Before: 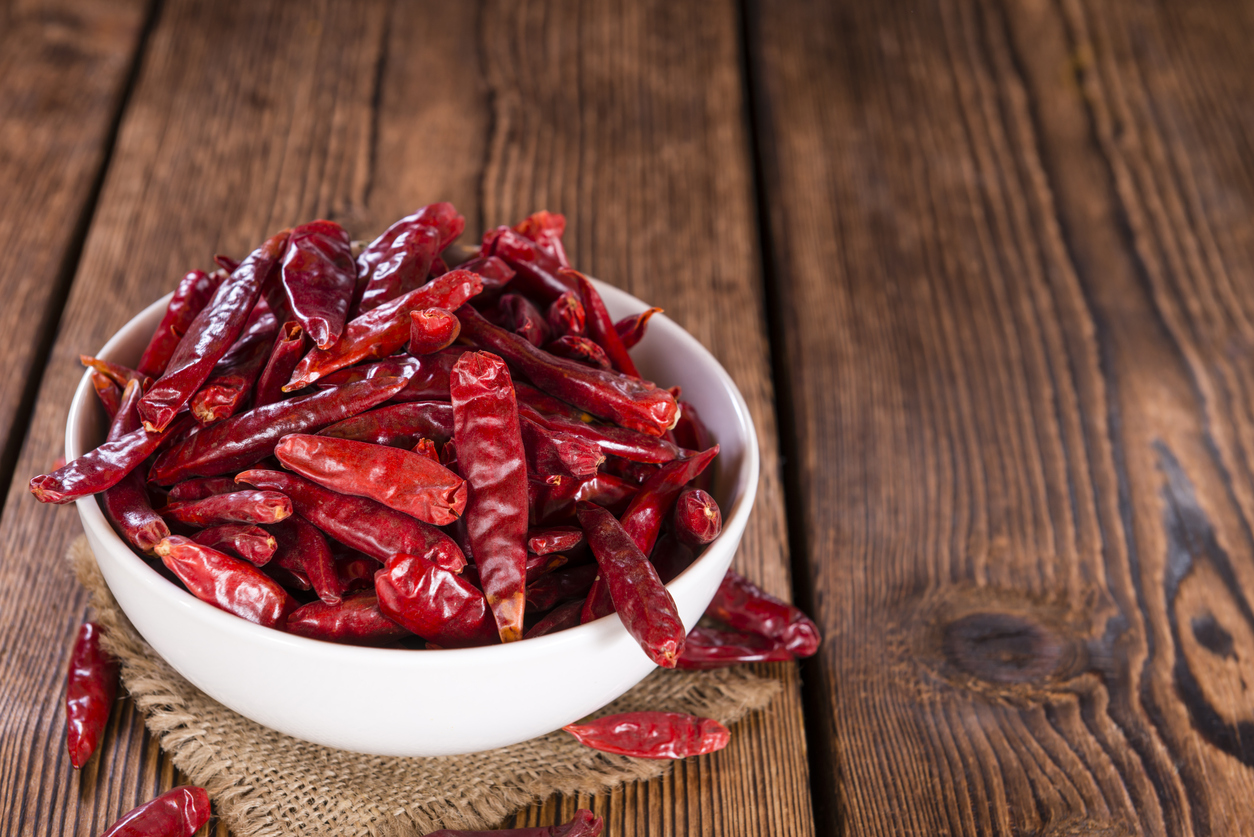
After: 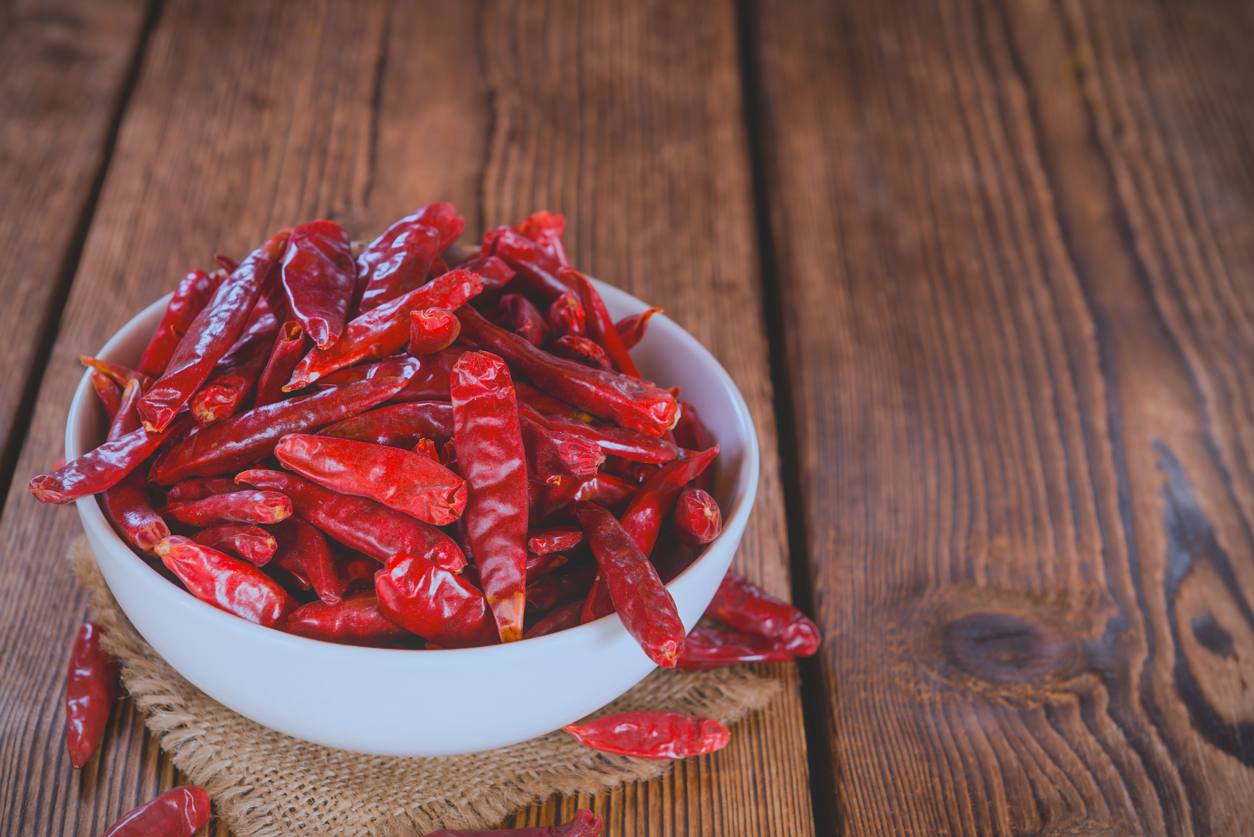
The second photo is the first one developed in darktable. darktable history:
contrast brightness saturation: contrast -0.28
contrast equalizer: octaves 7, y [[0.502, 0.505, 0.512, 0.529, 0.564, 0.588], [0.5 ×6], [0.502, 0.505, 0.512, 0.529, 0.564, 0.588], [0, 0.001, 0.001, 0.004, 0.008, 0.011], [0, 0.001, 0.001, 0.004, 0.008, 0.011]], mix -1
sharpen: amount 0.2
white balance: red 0.931, blue 1.11
local contrast: detail 110%
vignetting: fall-off start 79.88%
